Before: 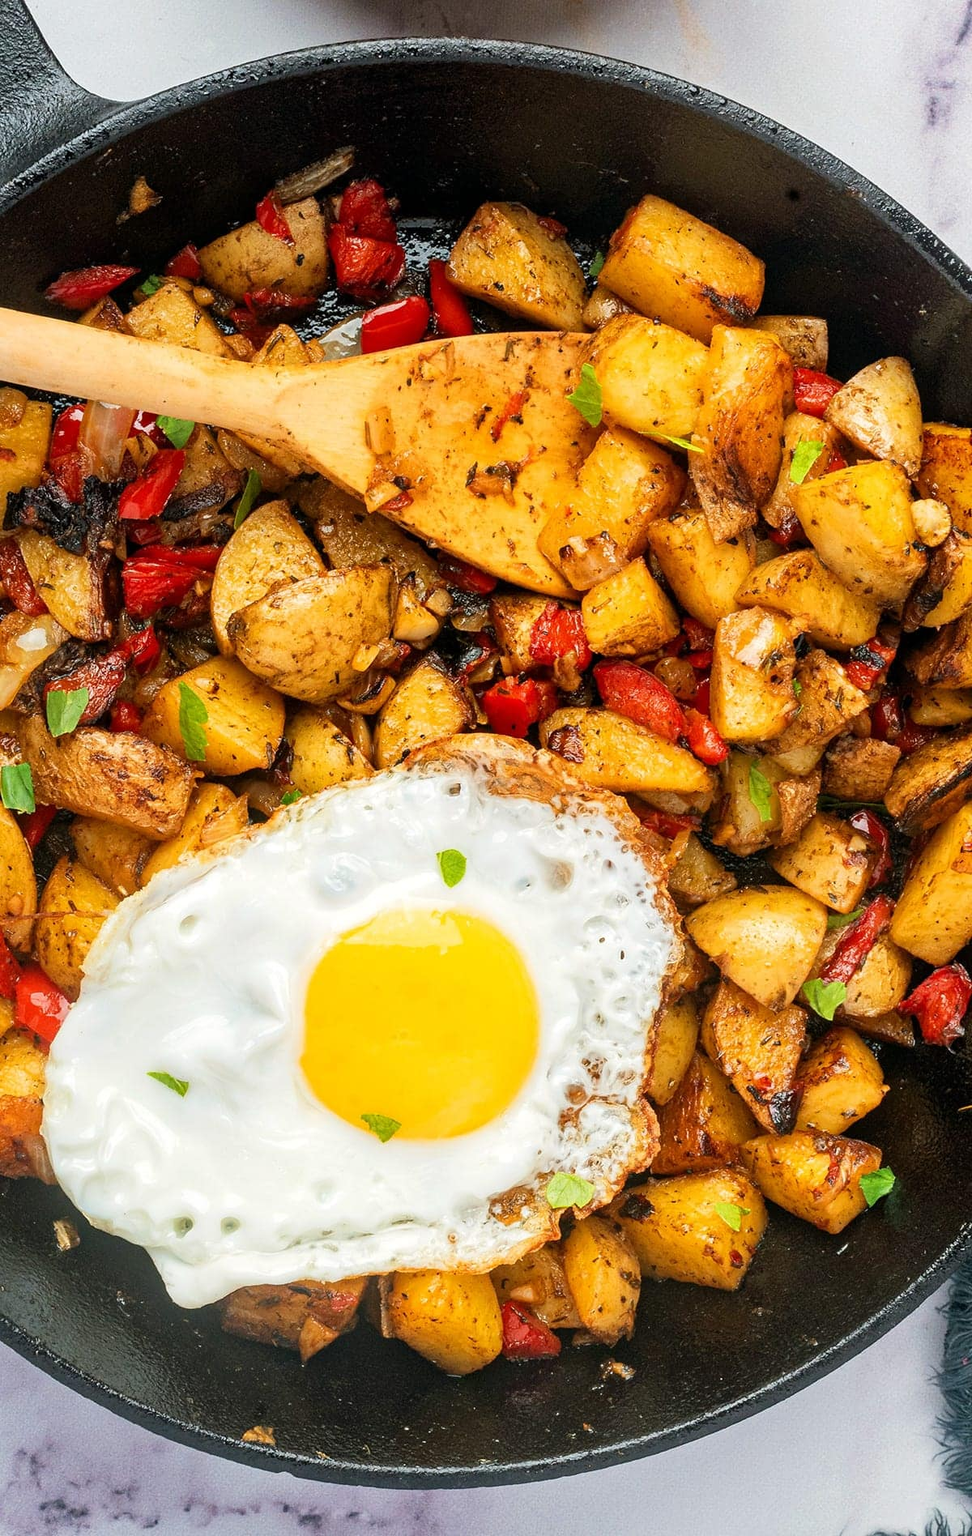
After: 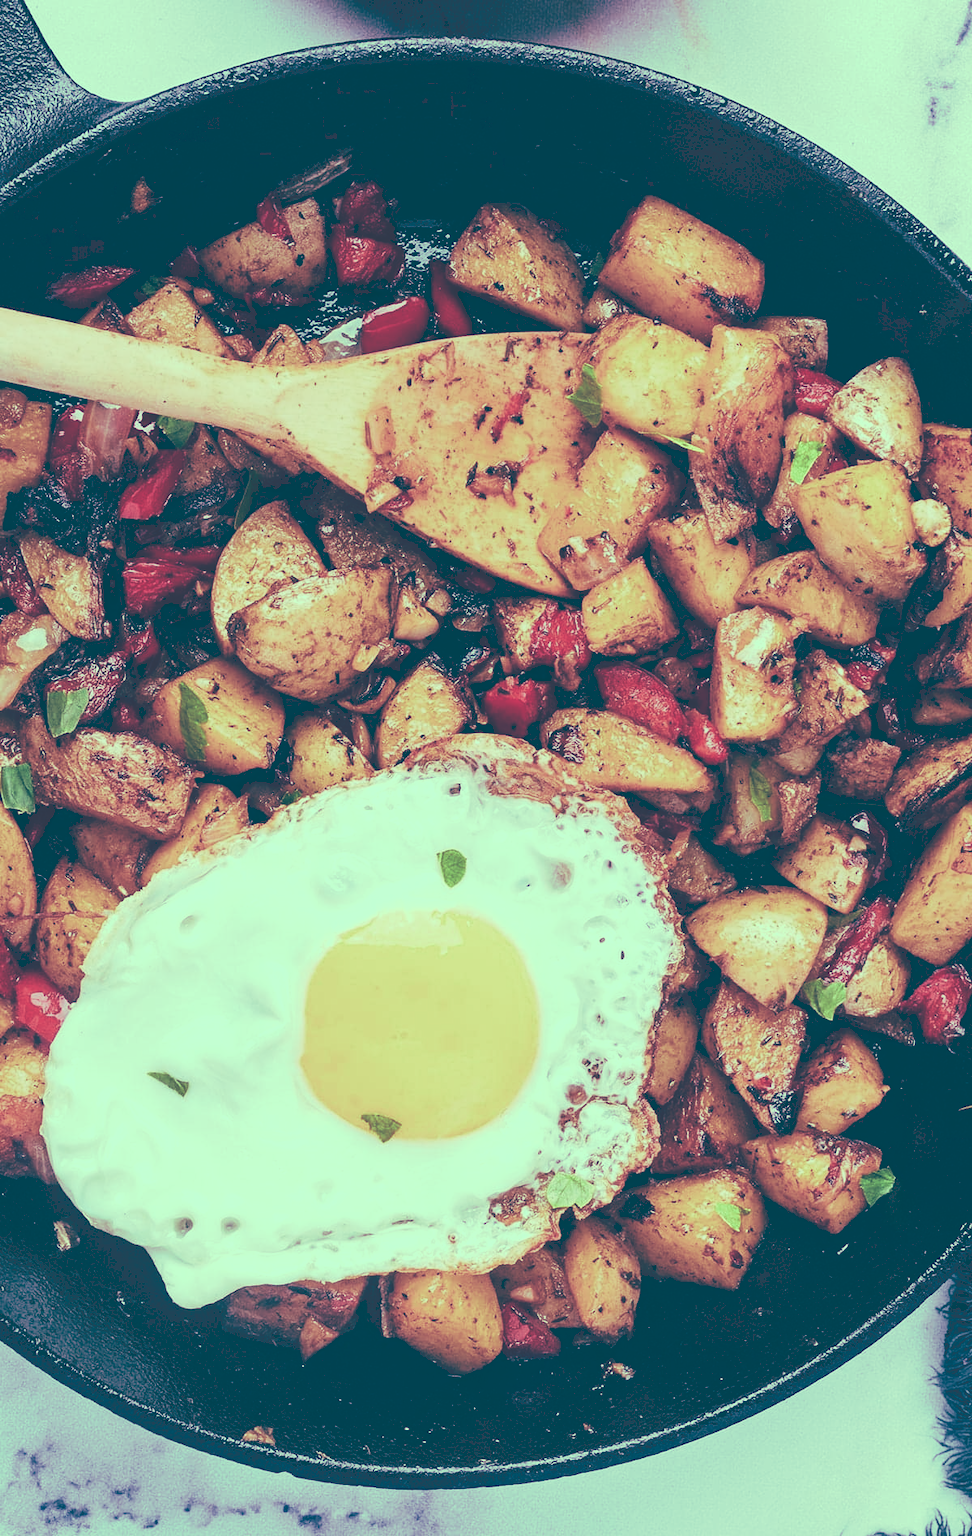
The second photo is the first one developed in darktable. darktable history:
tone curve: curves: ch0 [(0, 0) (0.003, 0.235) (0.011, 0.235) (0.025, 0.235) (0.044, 0.235) (0.069, 0.235) (0.1, 0.237) (0.136, 0.239) (0.177, 0.243) (0.224, 0.256) (0.277, 0.287) (0.335, 0.329) (0.399, 0.391) (0.468, 0.476) (0.543, 0.574) (0.623, 0.683) (0.709, 0.778) (0.801, 0.869) (0.898, 0.924) (1, 1)], preserve colors none
color look up table: target L [98.12, 96.98, 95.43, 86.76, 76.42, 69.15, 55.44, 50.05, 41.63, 39.73, 23.13, 201.49, 75.6, 67.93, 58.93, 59.84, 54.34, 51.11, 54.14, 44.94, 43.96, 39.98, 32.23, 30.46, 12.53, 16.77, 97.01, 96.76, 84.78, 75.81, 69.64, 75.2, 58.84, 63.98, 49.07, 35.79, 34.51, 38.21, 34.88, 20.42, 12.74, 15.46, 87.88, 80.12, 69.76, 59.67, 55.76, 54.47, 29.29], target a [-44.58, -49.64, -59.56, -55.26, -25.81, -31.66, -10.88, -28.08, -23.15, -1.934, -58.91, 0, 0.121, 12.87, 3.447, 4.503, 29.51, 46.04, 13.11, 7.381, 43.52, 23.8, 6.538, 25.44, -32.68, -43.89, -46.43, -46.12, -16.56, 1.342, -9.115, 1.473, 33.12, -11.48, 22.85, -4.546, 25.62, 17.78, -0.868, -51.42, -31.82, -37.86, -50.67, -28.08, -33.5, -12.19, -11.58, -16.21, -22.65], target b [34.58, 45.43, 29.33, 24.35, 17.62, 27.66, 8.154, 8.557, -10.18, -7.207, -19.05, -0.001, 7.479, 17.7, 23.25, 7.226, 4.461, 13.78, -5.663, -12.58, -10.07, -10.62, -5.482, -7.401, -32.9, -28.9, 28.76, 27.82, 8.72, 3.568, 0.559, -7.328, -19.89, -23.71, -22.76, -32.72, -27.44, -48.49, -36.95, -27.04, -36.81, -37.3, 13.9, 2.044, -1.892, -7.708, -16.72, -27.19, -24.32], num patches 49
